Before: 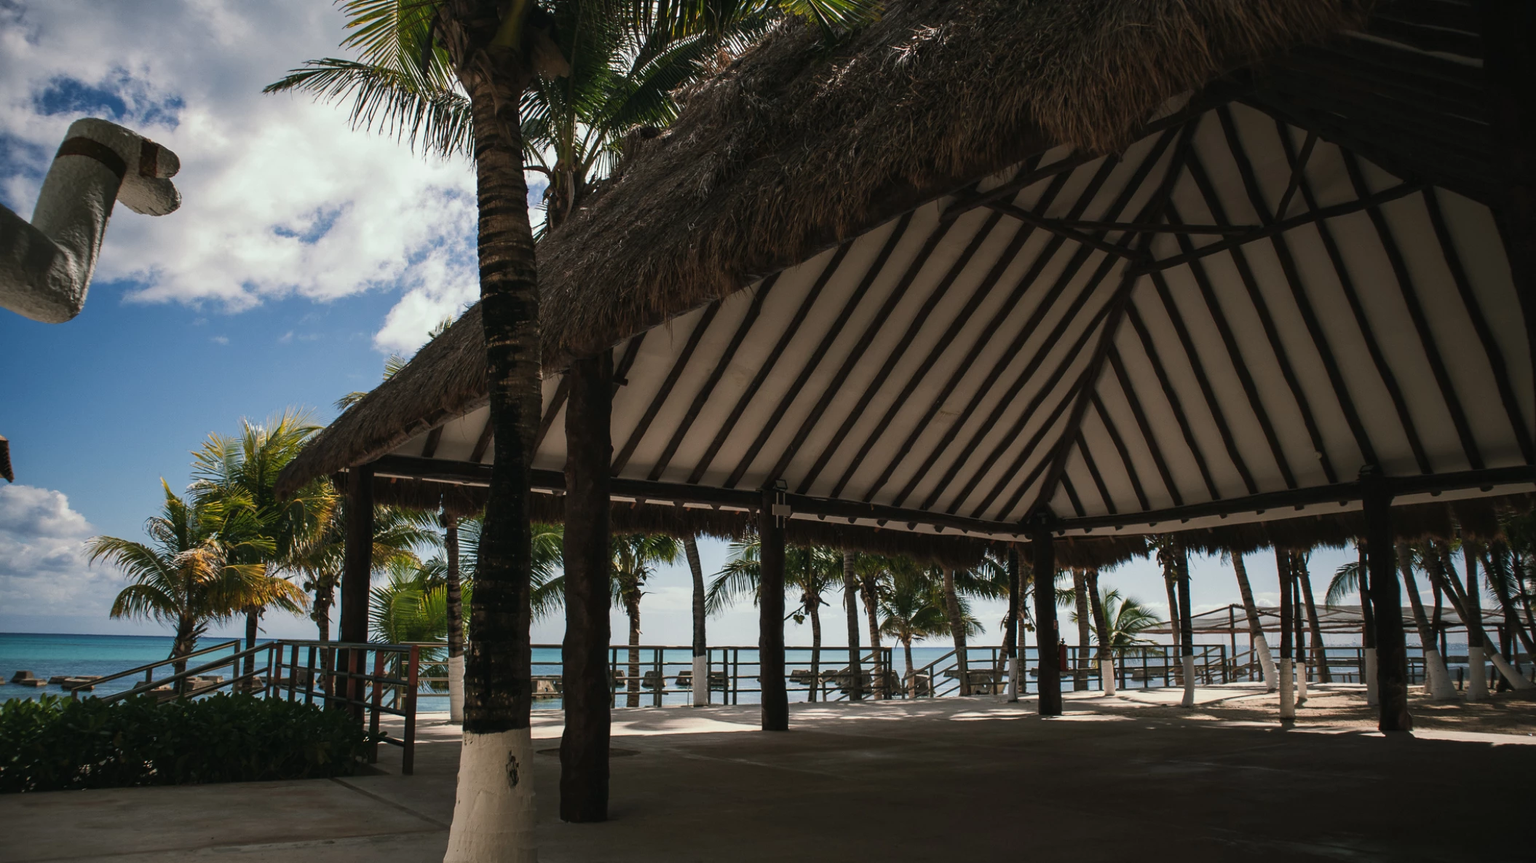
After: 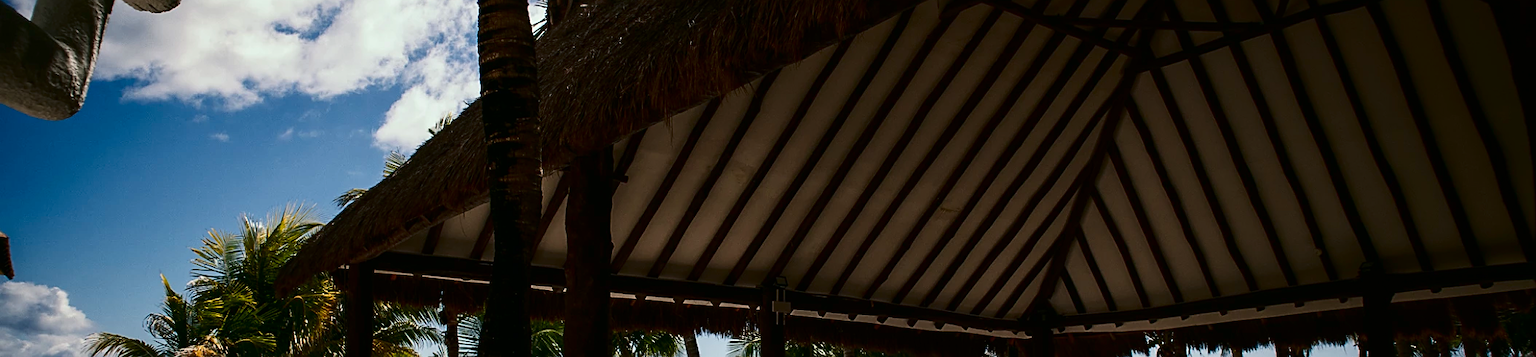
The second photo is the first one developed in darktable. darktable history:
crop and rotate: top 23.621%, bottom 34.895%
sharpen: on, module defaults
contrast brightness saturation: contrast 0.217, brightness -0.188, saturation 0.233
